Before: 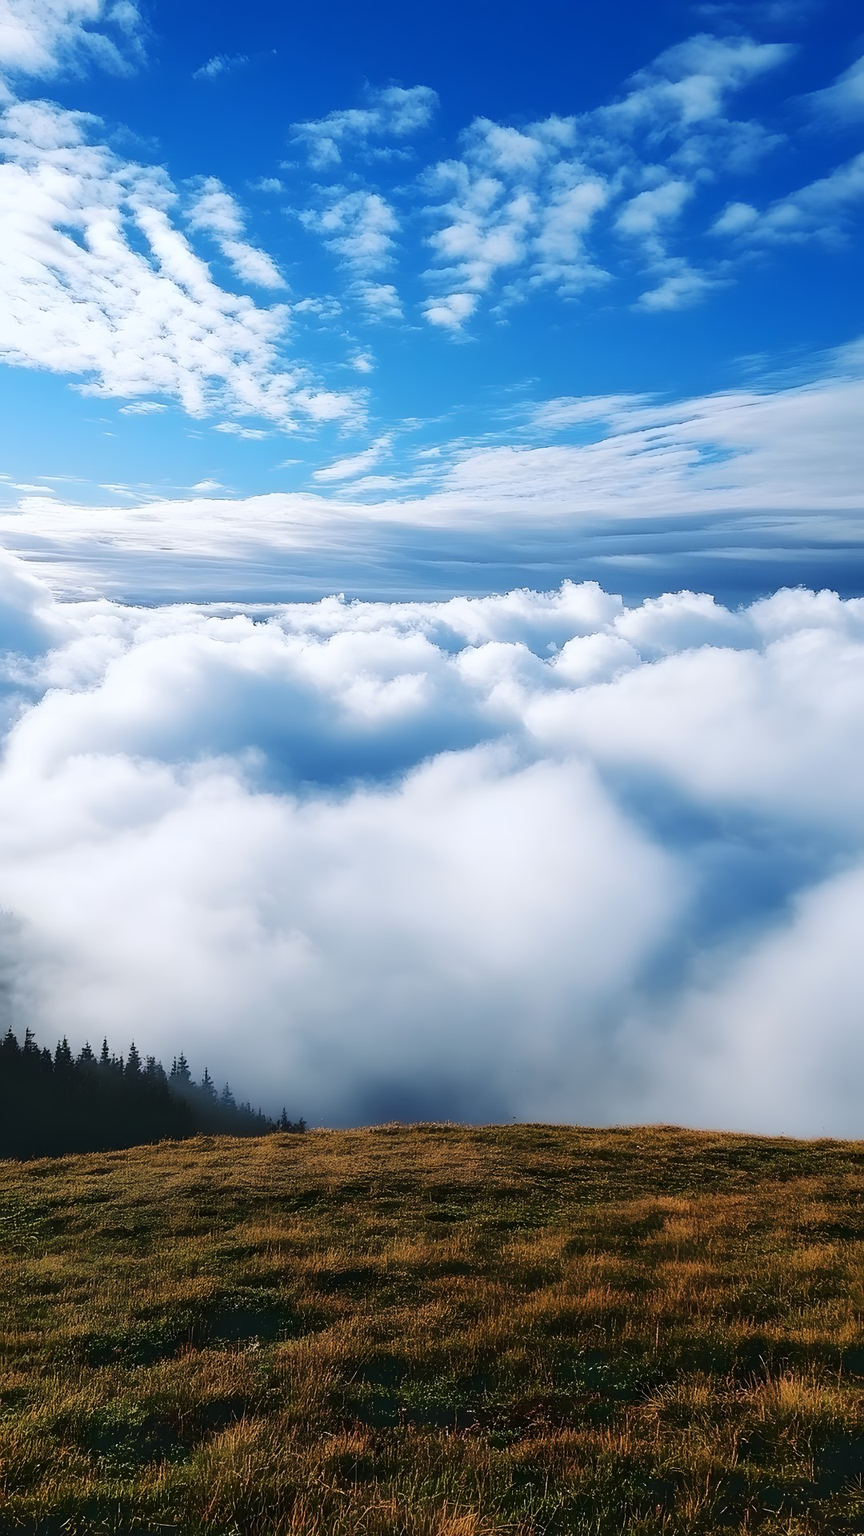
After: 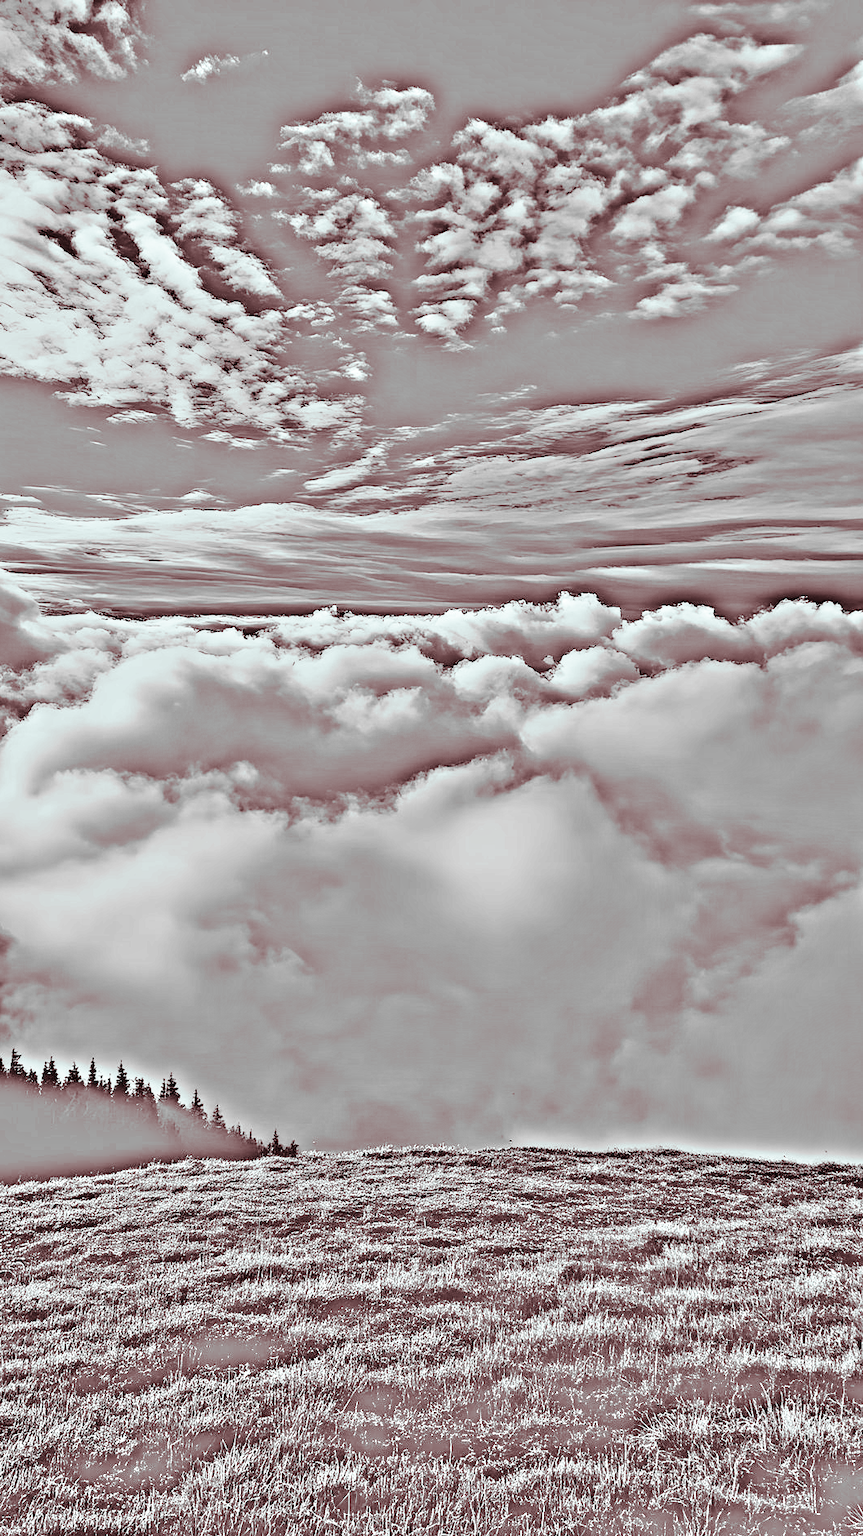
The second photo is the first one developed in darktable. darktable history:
crop: left 1.743%, right 0.268%, bottom 2.011%
exposure: black level correction 0, exposure 0.5 EV, compensate exposure bias true, compensate highlight preservation false
base curve: curves: ch0 [(0, 0) (0.028, 0.03) (0.121, 0.232) (0.46, 0.748) (0.859, 0.968) (1, 1)], preserve colors none
local contrast: on, module defaults
highpass: on, module defaults
split-toning: highlights › hue 180°
